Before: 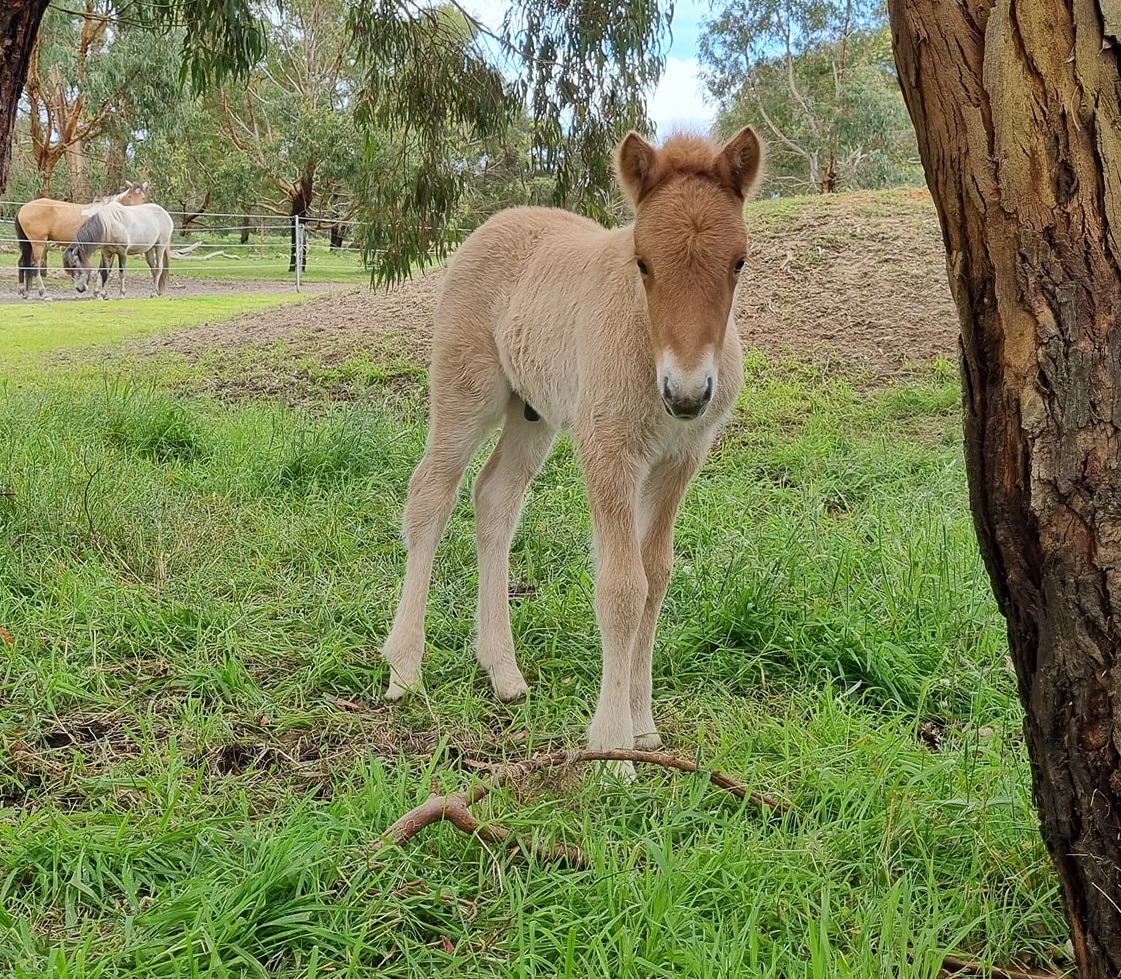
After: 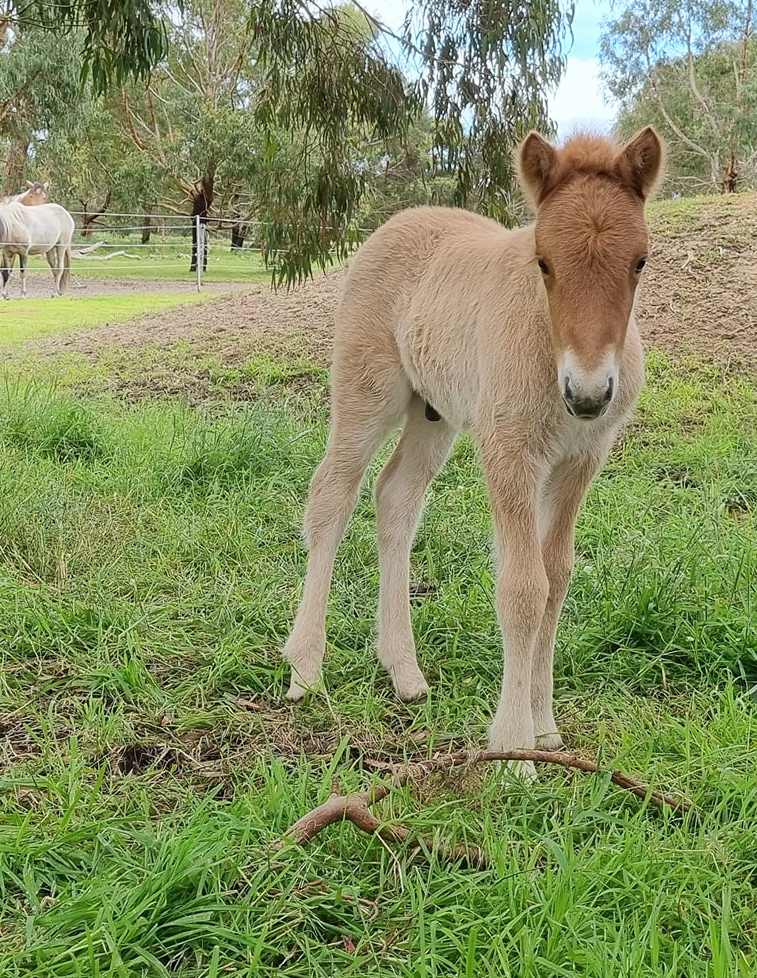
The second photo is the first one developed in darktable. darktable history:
shadows and highlights: shadows -89.21, highlights 88.1, soften with gaussian
crop and rotate: left 8.887%, right 23.509%
